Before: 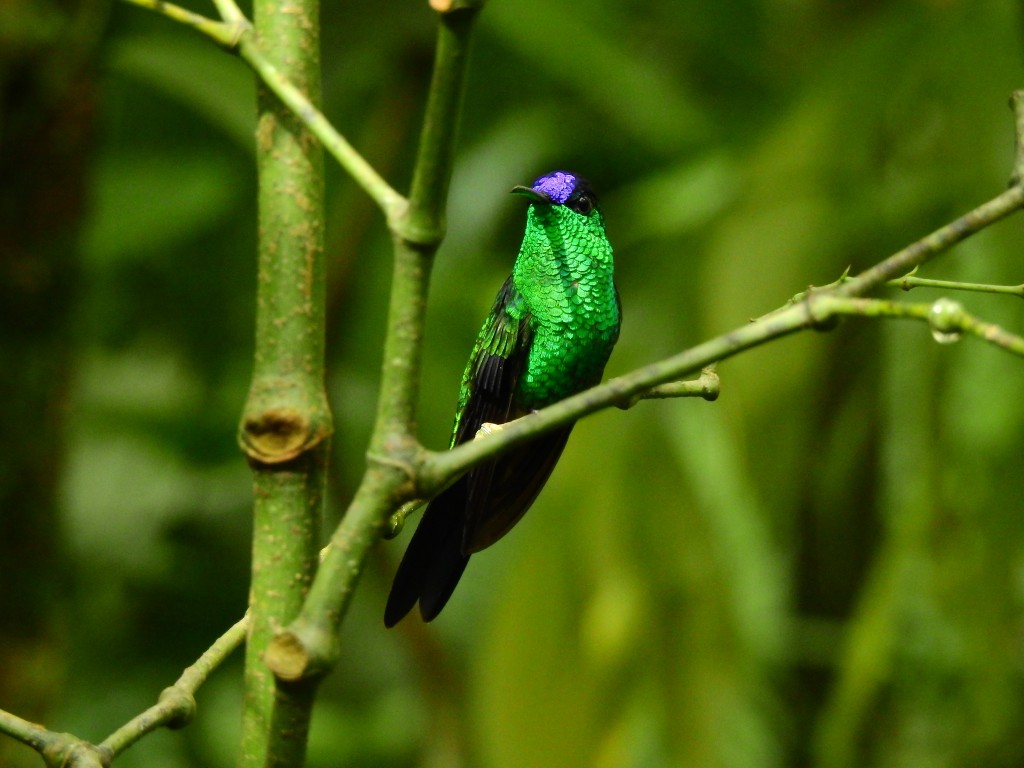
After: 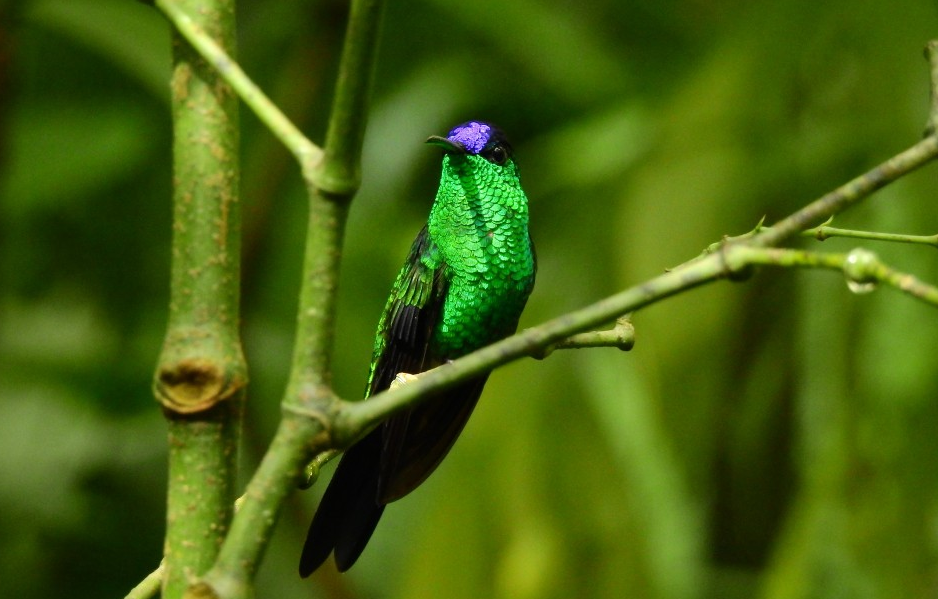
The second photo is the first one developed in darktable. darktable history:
crop: left 8.389%, top 6.615%, bottom 15.296%
